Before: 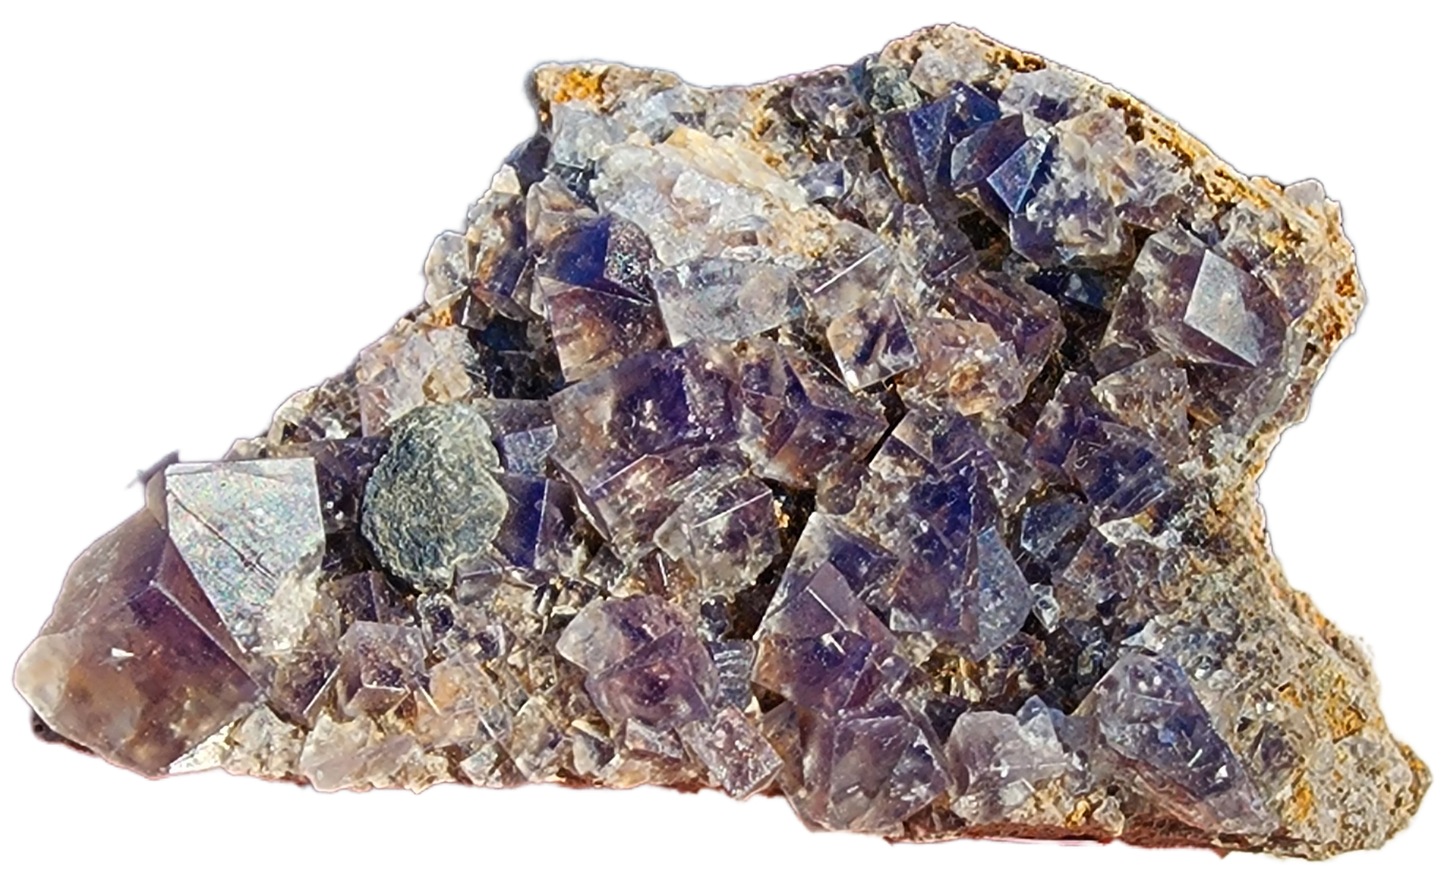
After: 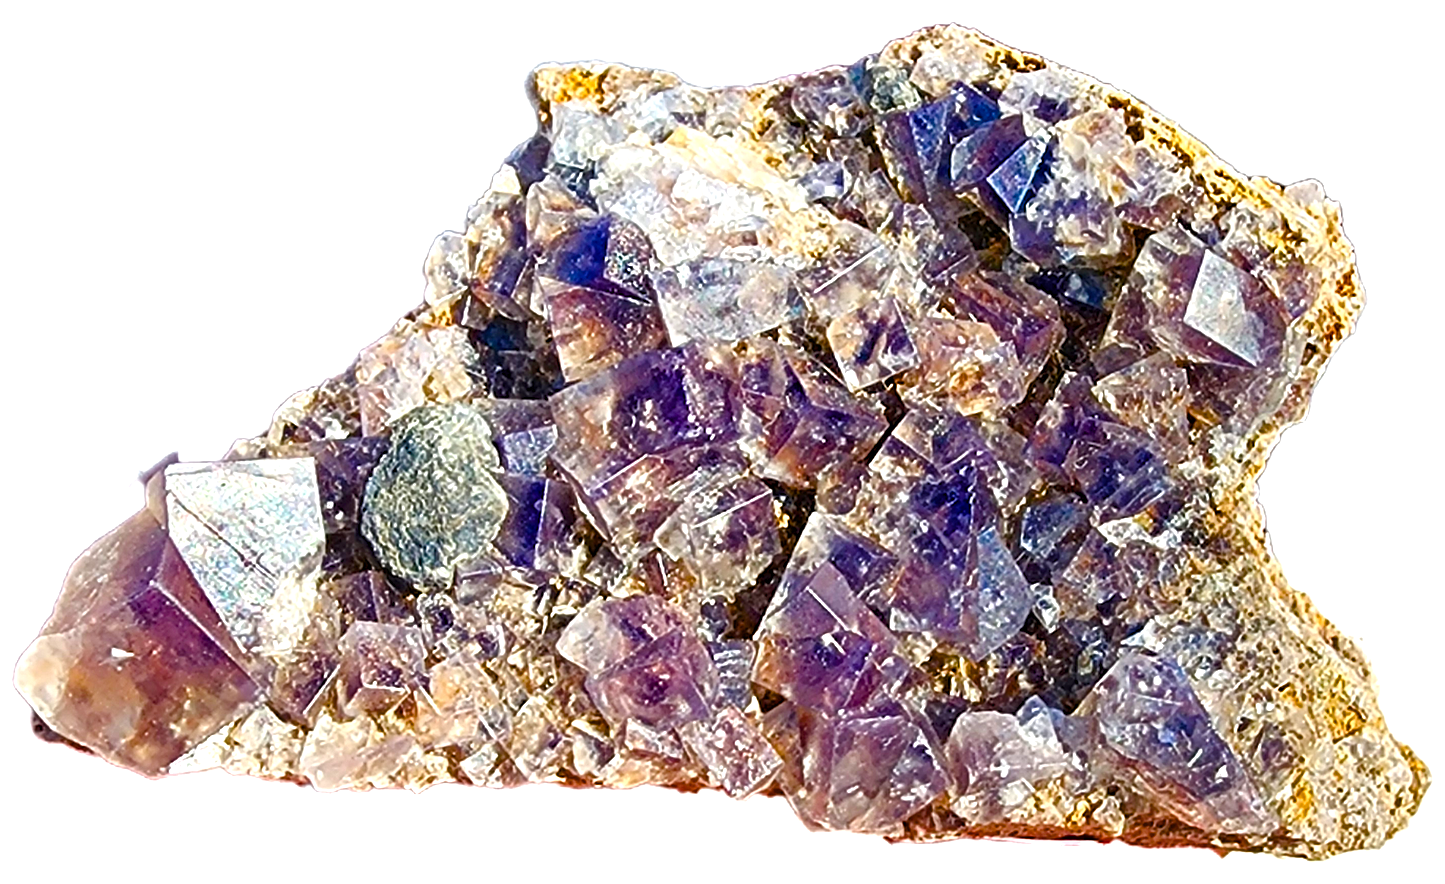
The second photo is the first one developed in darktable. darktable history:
color balance rgb: linear chroma grading › shadows -2.2%, linear chroma grading › highlights -15%, linear chroma grading › global chroma -10%, linear chroma grading › mid-tones -10%, perceptual saturation grading › global saturation 45%, perceptual saturation grading › highlights -50%, perceptual saturation grading › shadows 30%, perceptual brilliance grading › global brilliance 18%, global vibrance 45%
sharpen: radius 2.167, amount 0.381, threshold 0
